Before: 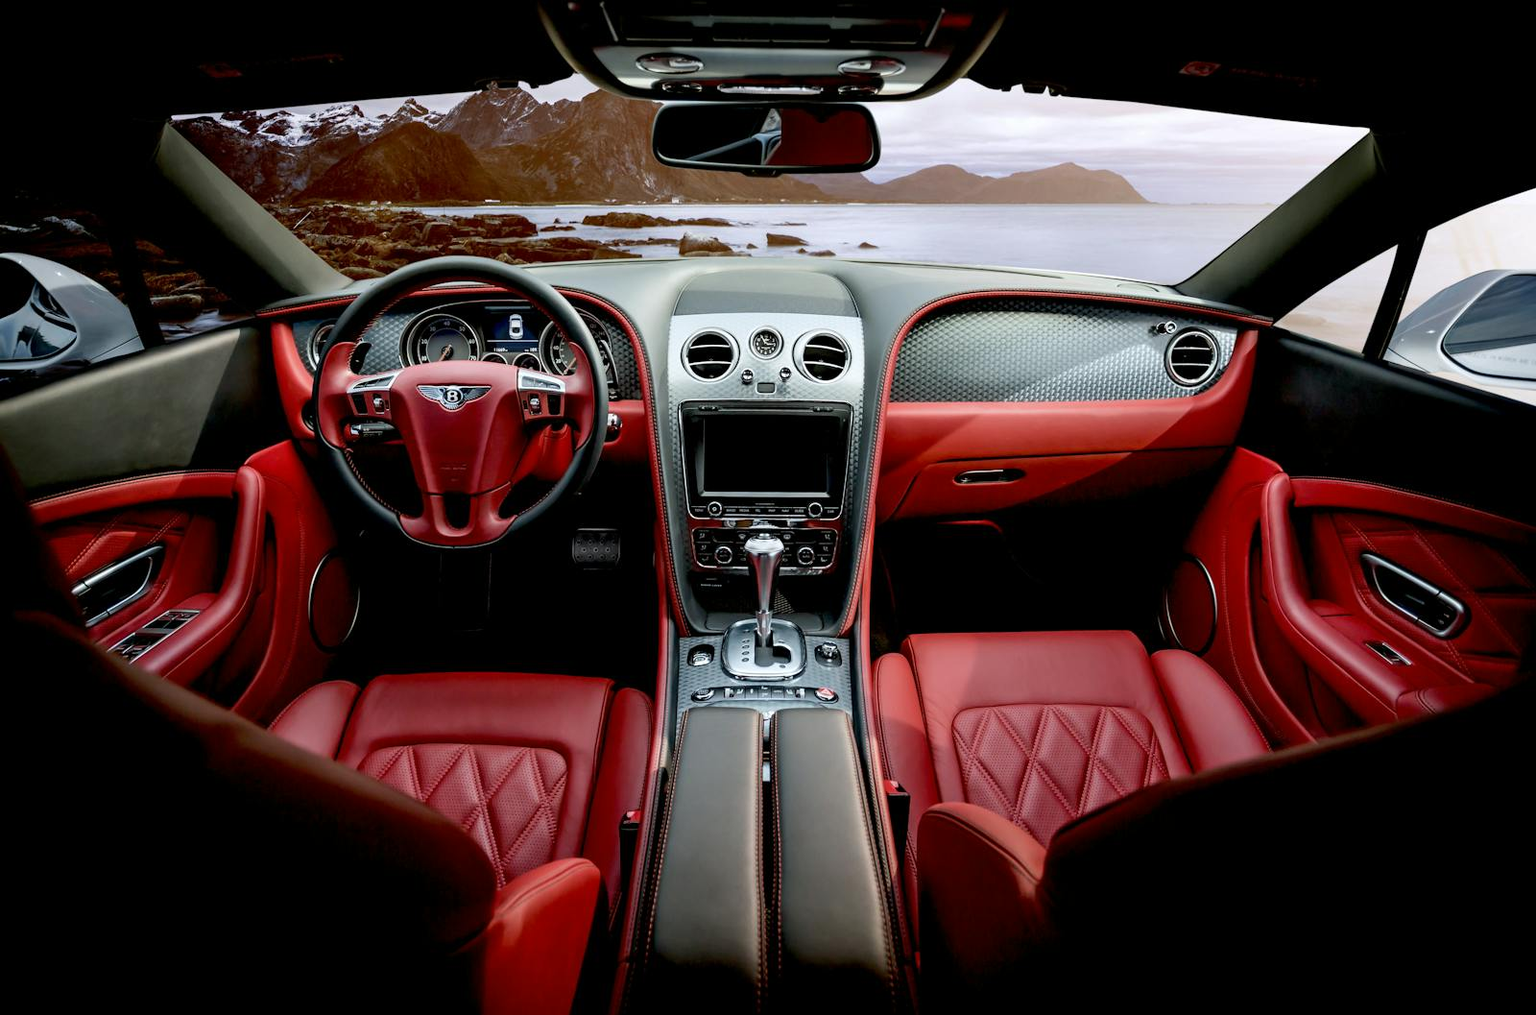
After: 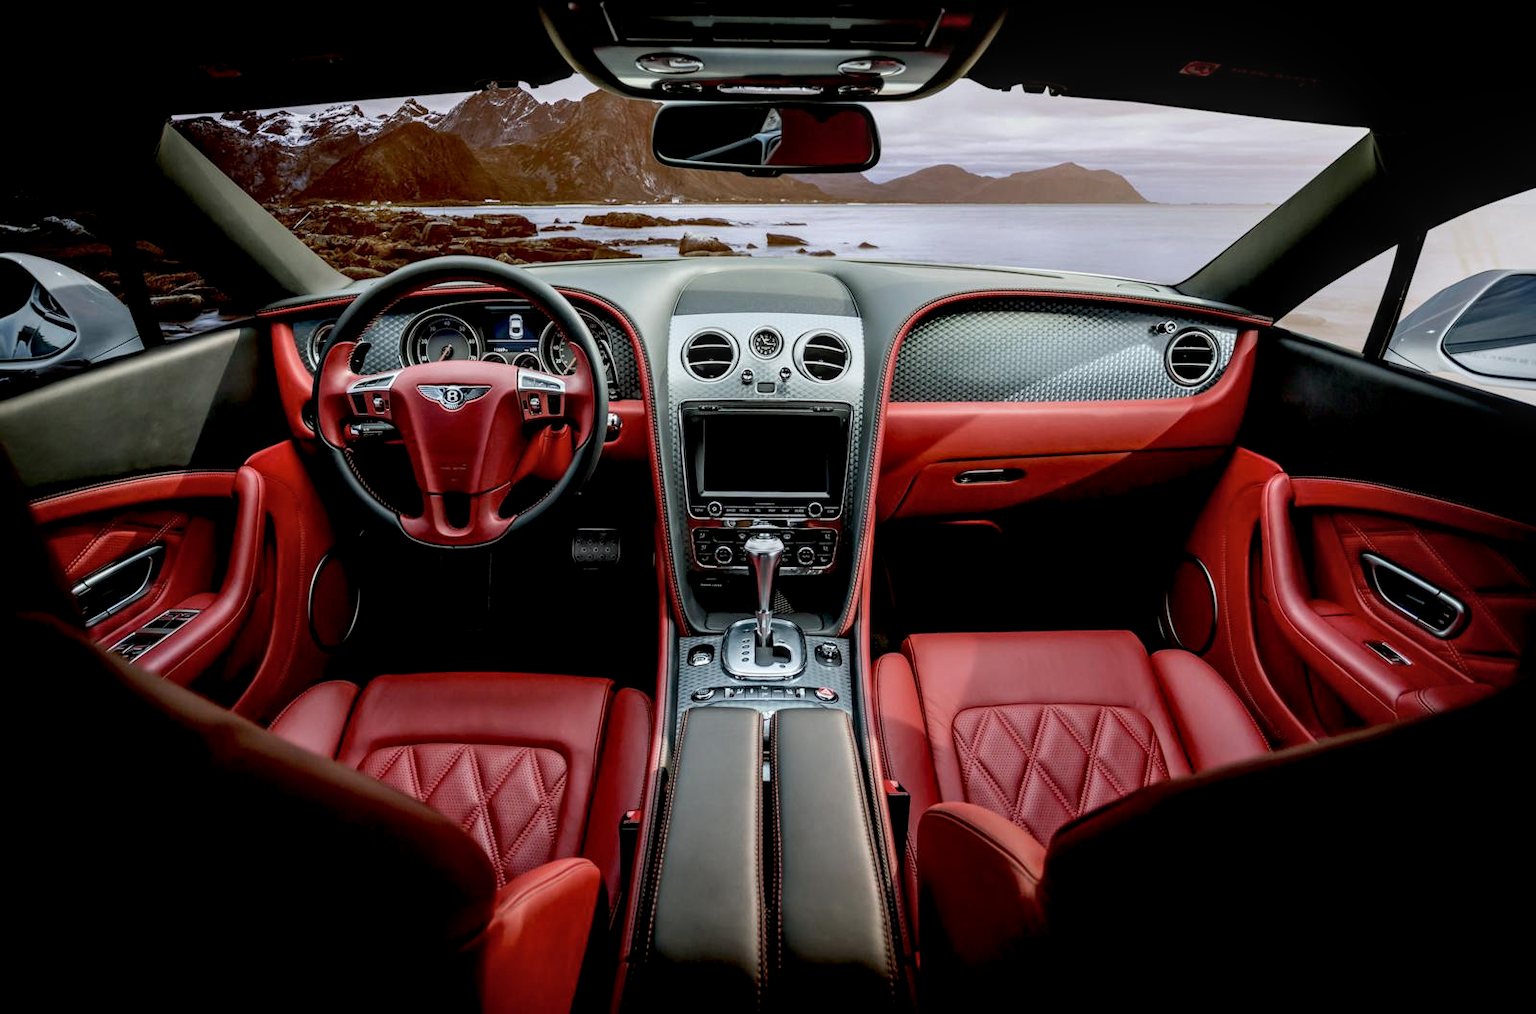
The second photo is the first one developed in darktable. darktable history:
exposure: black level correction 0.002, exposure -0.201 EV, compensate highlight preservation false
local contrast: detail 130%
